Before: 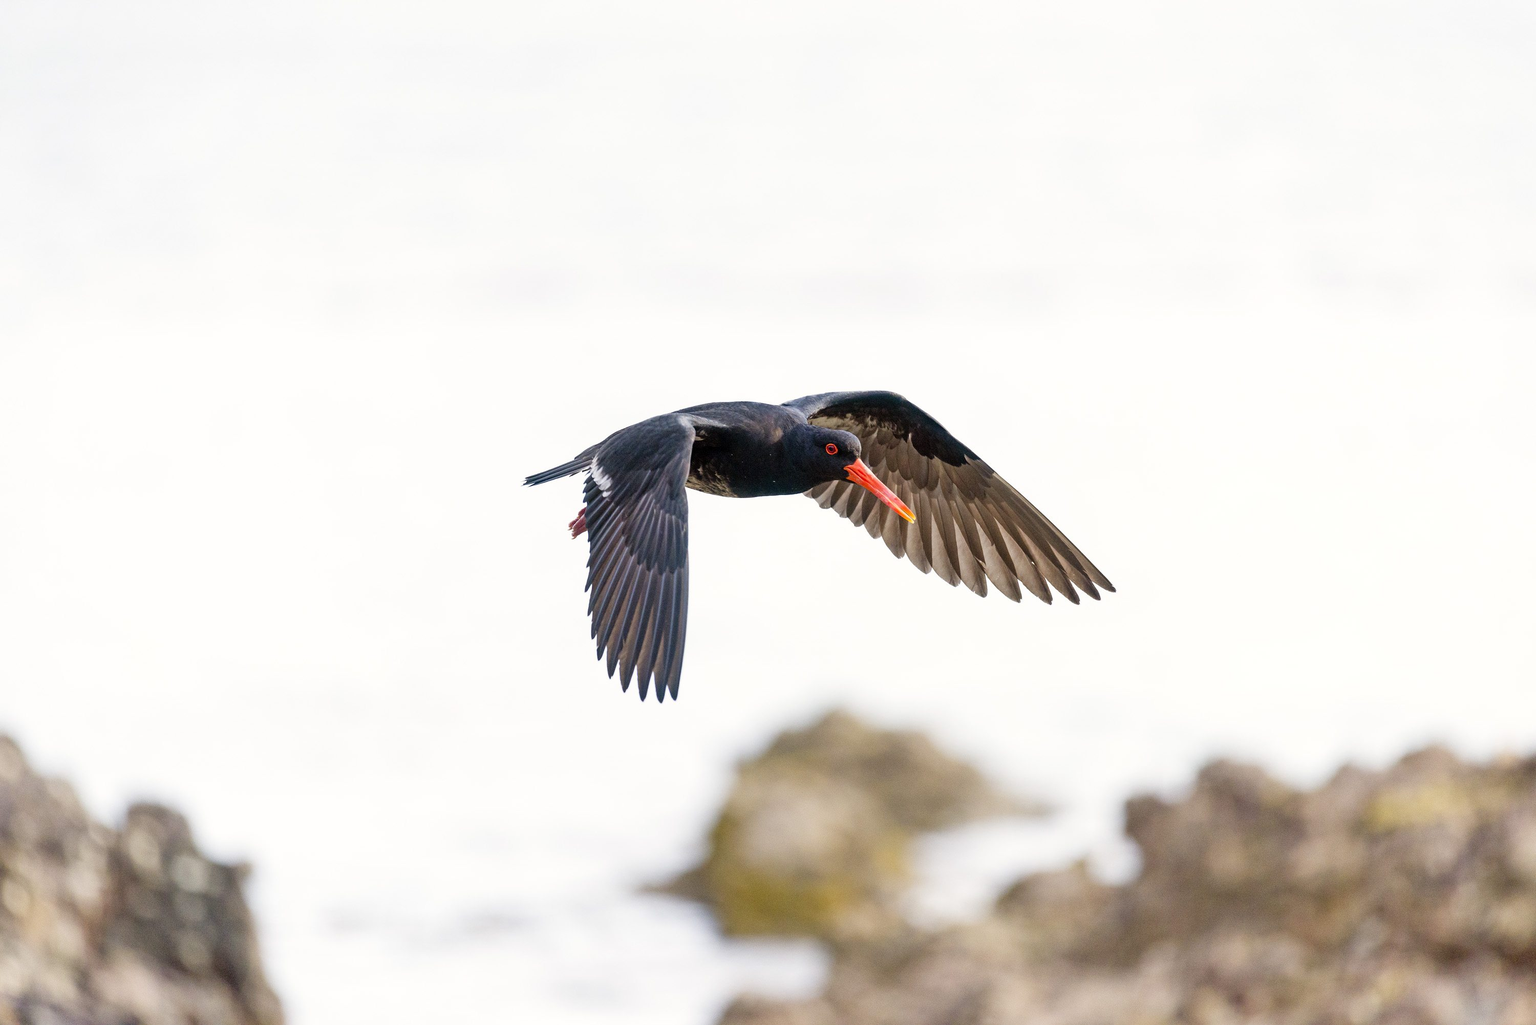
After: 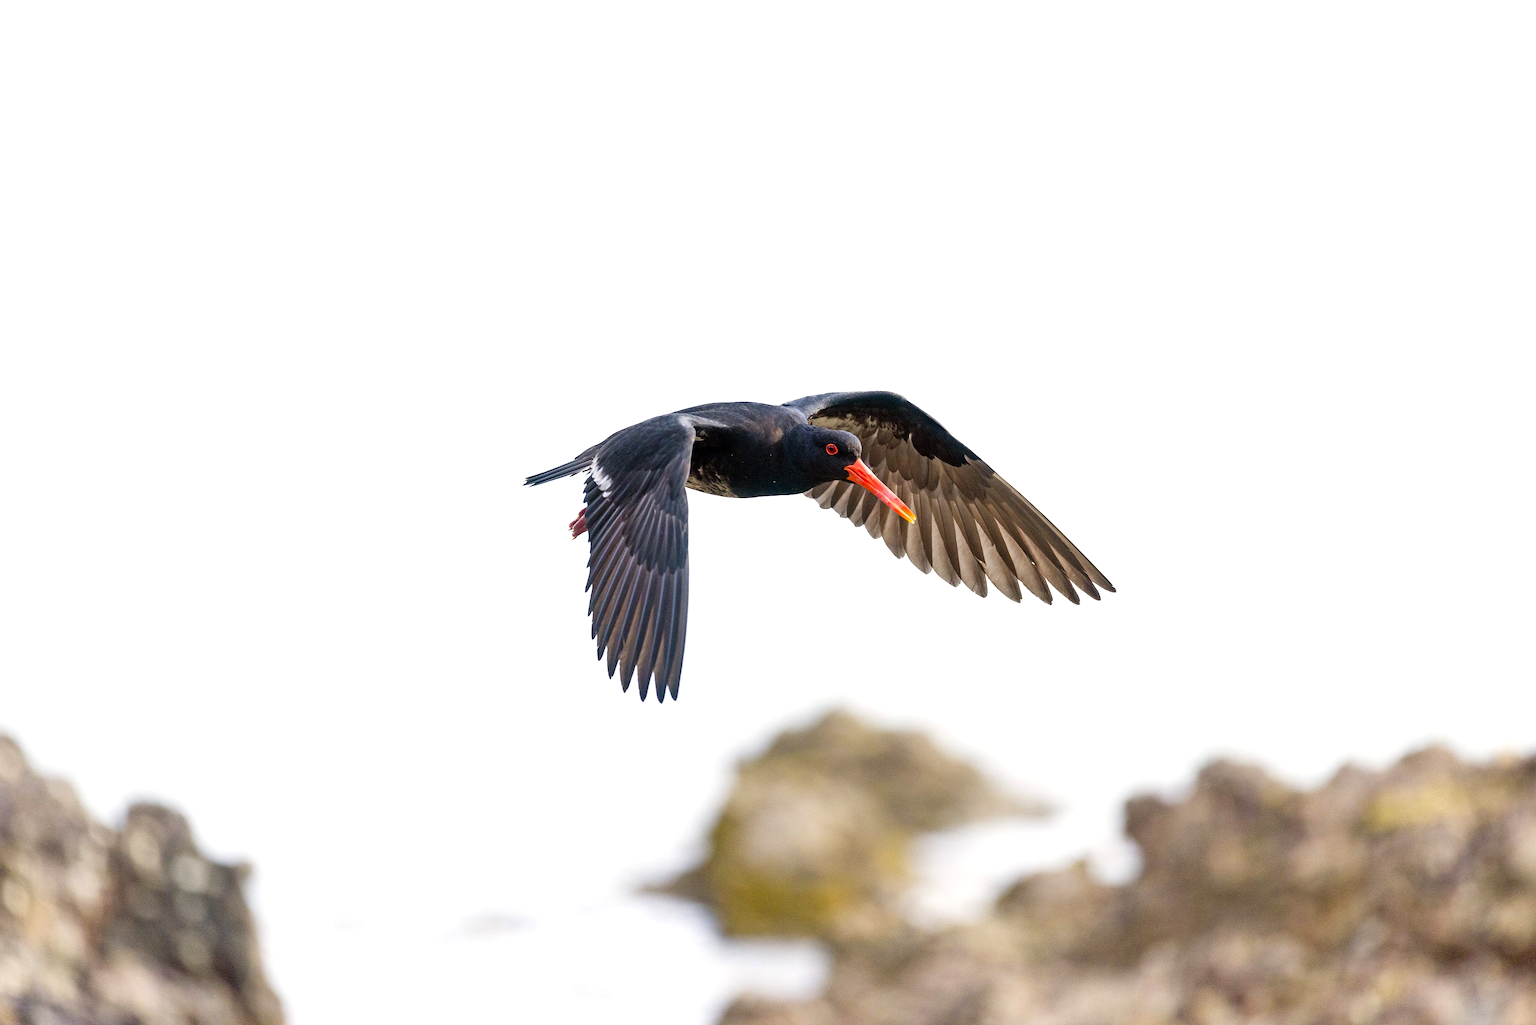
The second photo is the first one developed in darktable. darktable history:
color balance rgb: global vibrance 1%, saturation formula JzAzBz (2021)
color balance: contrast 8.5%, output saturation 105%
